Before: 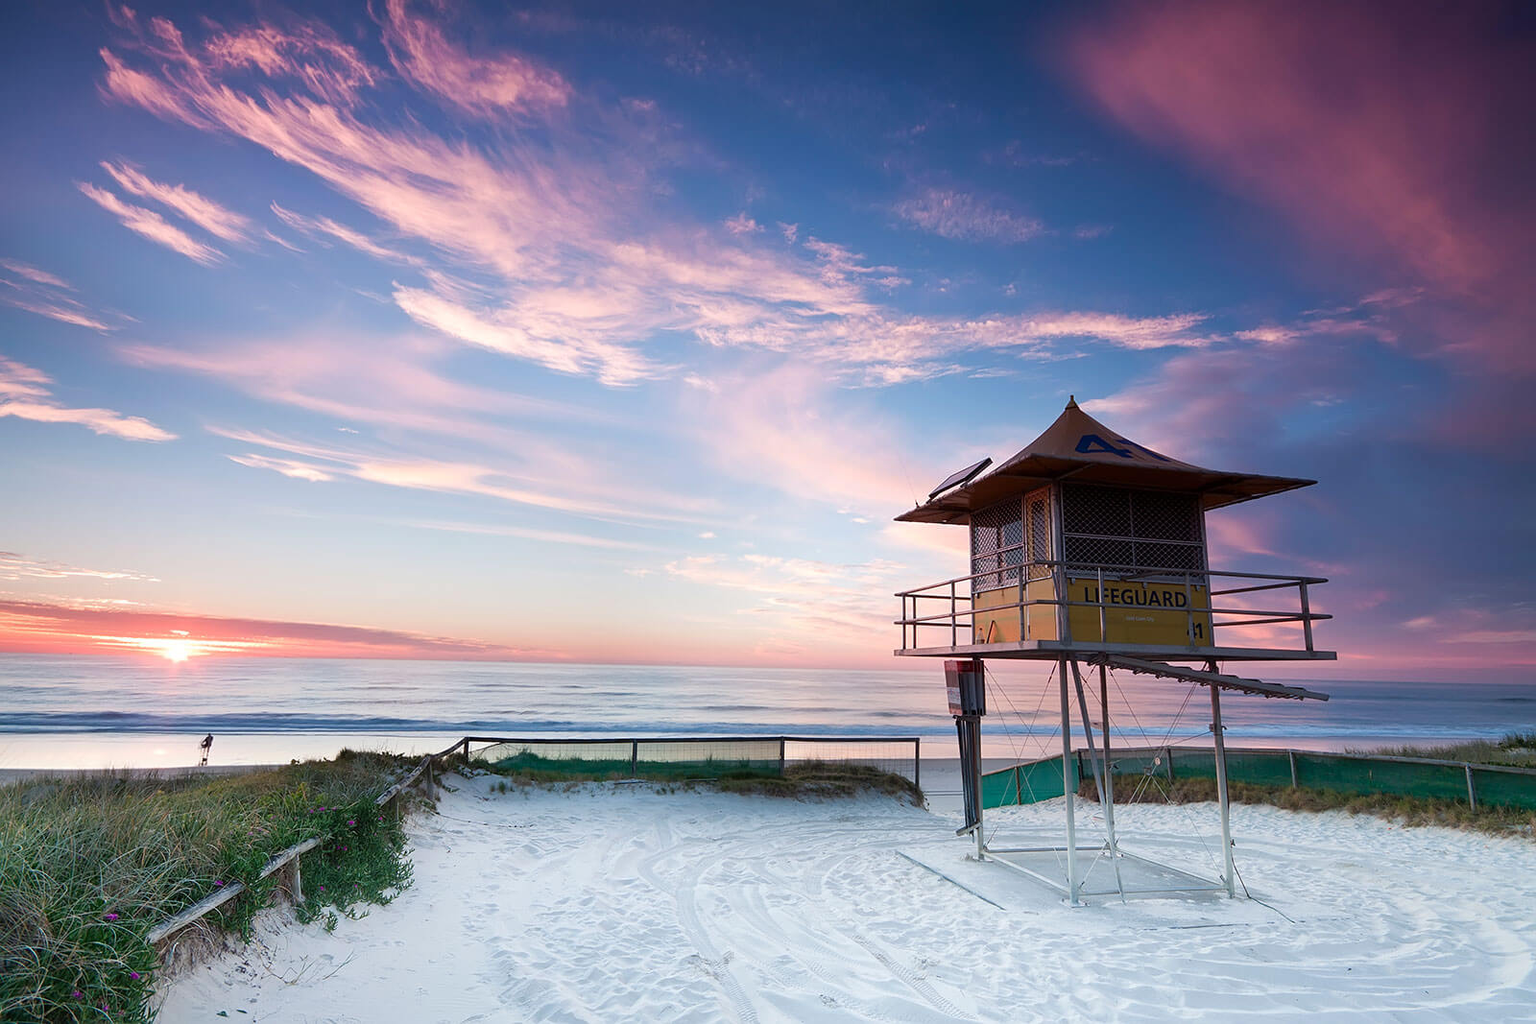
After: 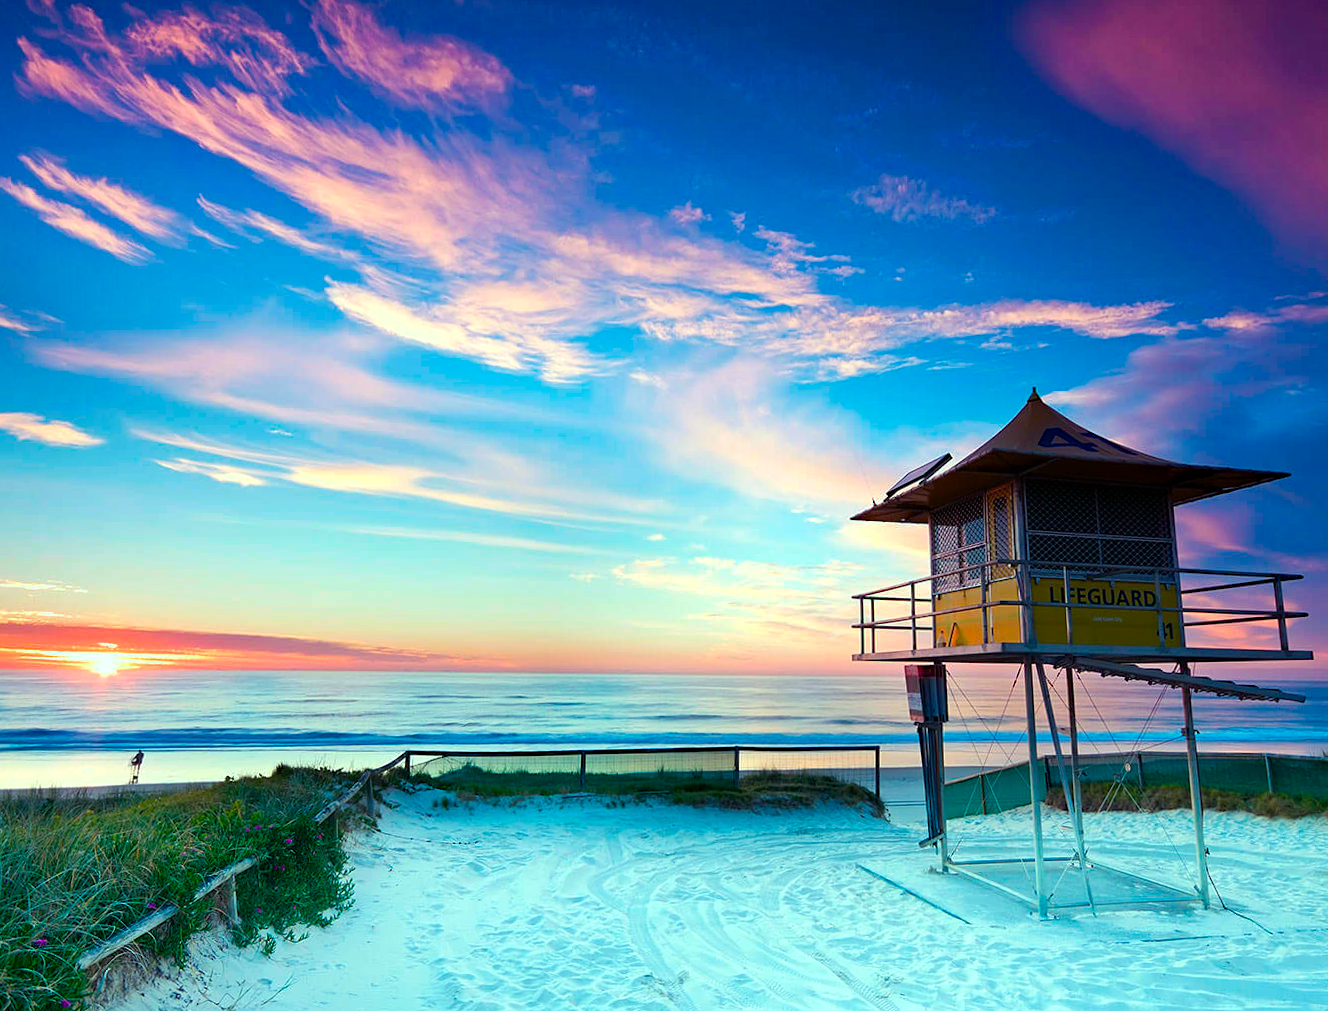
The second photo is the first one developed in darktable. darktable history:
color balance rgb: power › luminance -7.813%, power › chroma 2.259%, power › hue 221.51°, highlights gain › luminance 15.677%, highlights gain › chroma 6.899%, highlights gain › hue 124.86°, perceptual saturation grading › global saturation 25.695%, global vibrance 59.153%
crop and rotate: angle 0.672°, left 4.317%, top 1.141%, right 11.223%, bottom 2.38%
haze removal: compatibility mode true, adaptive false
